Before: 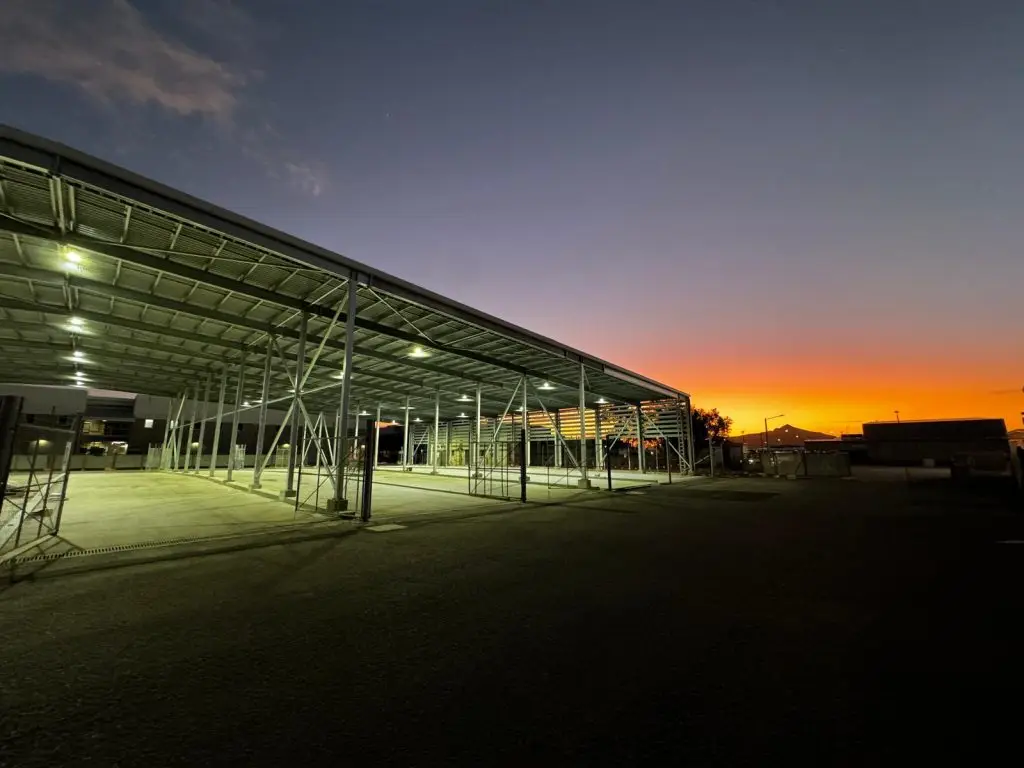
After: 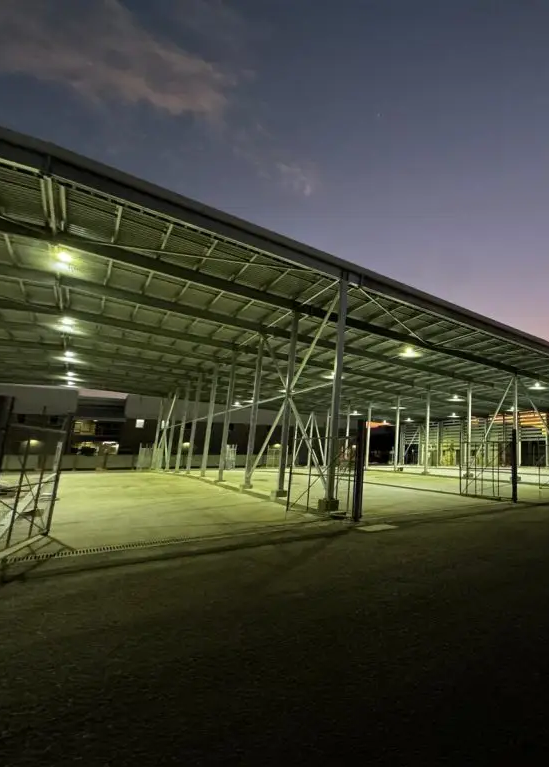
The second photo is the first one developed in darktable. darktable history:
crop: left 0.935%, right 45.384%, bottom 0.09%
tone equalizer: on, module defaults
